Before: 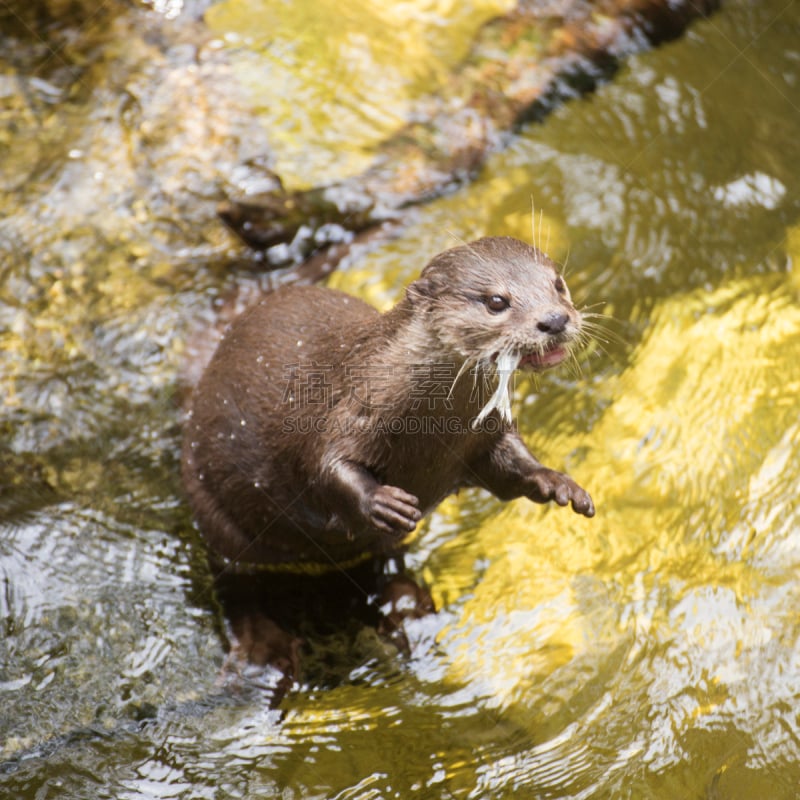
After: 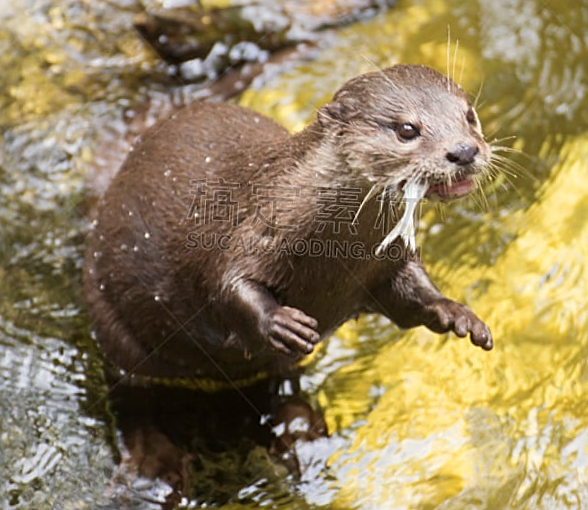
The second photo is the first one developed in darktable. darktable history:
crop and rotate: angle -3.37°, left 9.79%, top 20.73%, right 12.42%, bottom 11.82%
sharpen: on, module defaults
